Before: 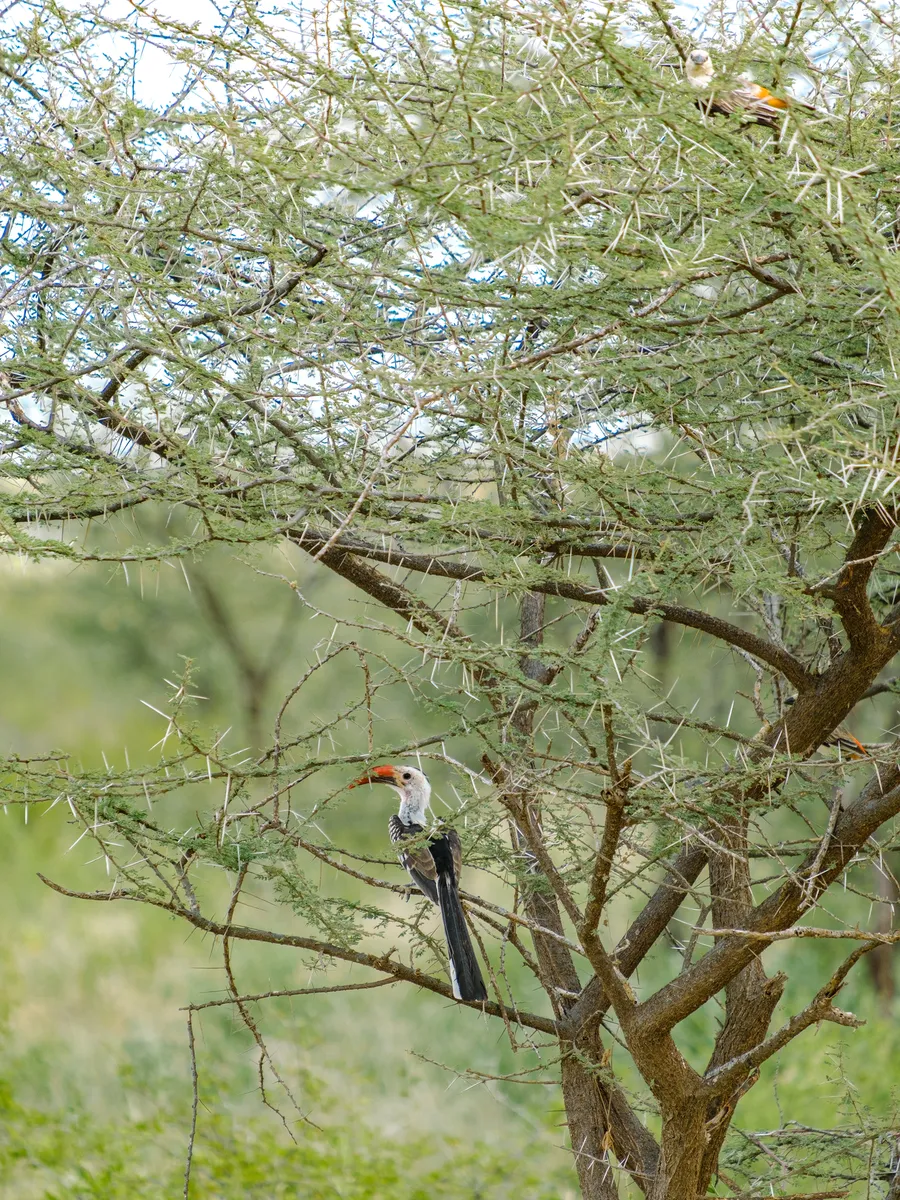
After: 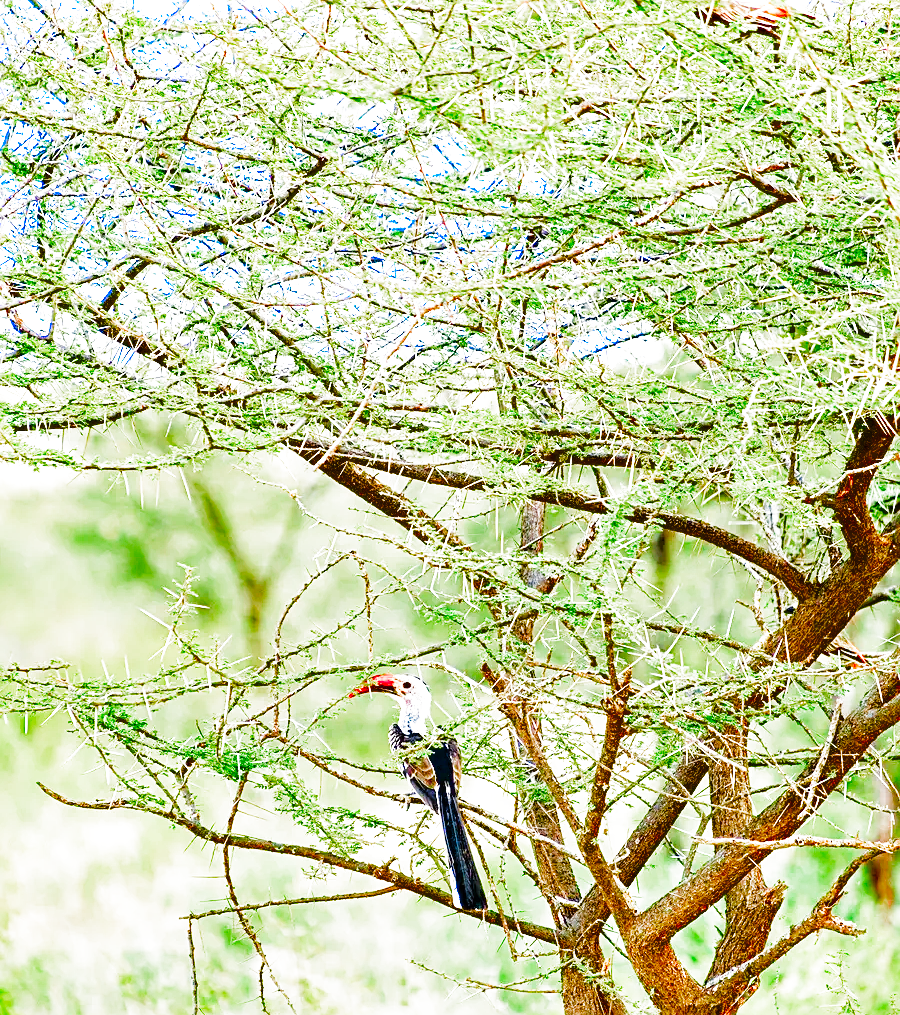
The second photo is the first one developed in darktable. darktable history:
filmic rgb: black relative exposure -7.65 EV, white relative exposure 4.56 EV, hardness 3.61, contrast 1.057, preserve chrominance RGB euclidean norm (legacy), color science v4 (2020)
tone equalizer: -8 EV -0.425 EV, -7 EV -0.419 EV, -6 EV -0.31 EV, -5 EV -0.255 EV, -3 EV 0.2 EV, -2 EV 0.333 EV, -1 EV 0.393 EV, +0 EV 0.426 EV
exposure: black level correction 0, exposure 1.52 EV, compensate exposure bias true, compensate highlight preservation false
contrast equalizer: y [[0.6 ×6], [0.55 ×6], [0 ×6], [0 ×6], [0 ×6]]
color correction: highlights b* 0.054, saturation 2.99
sharpen: on, module defaults
crop: top 7.599%, bottom 7.81%
